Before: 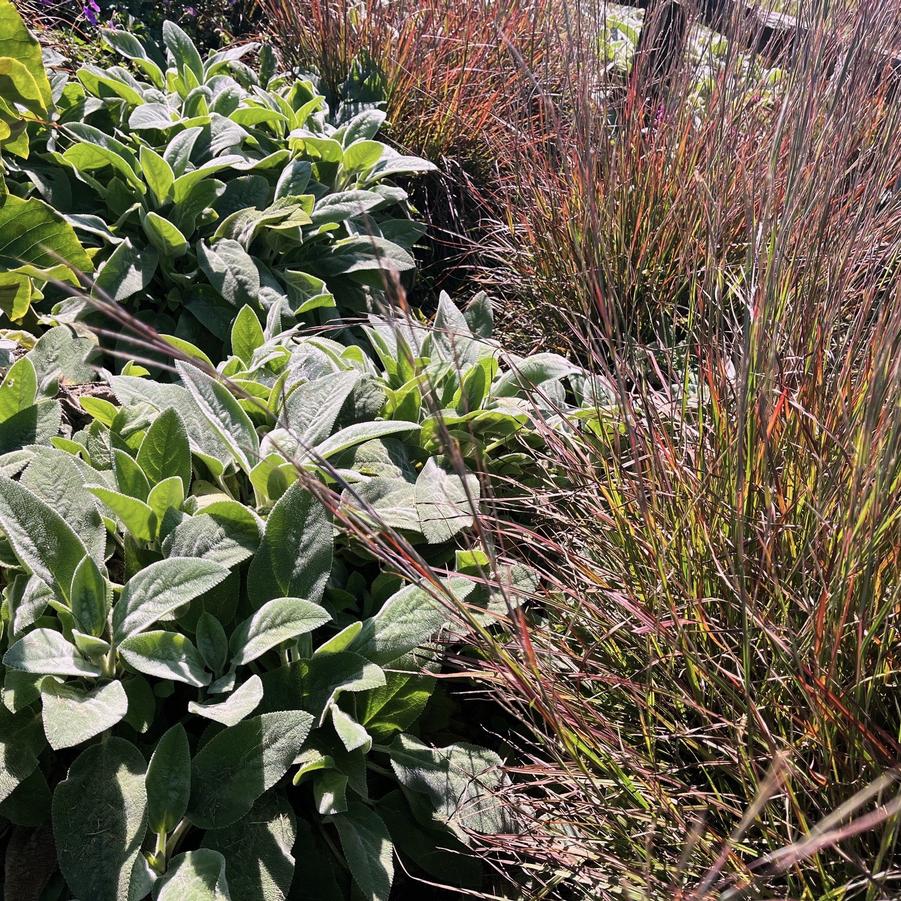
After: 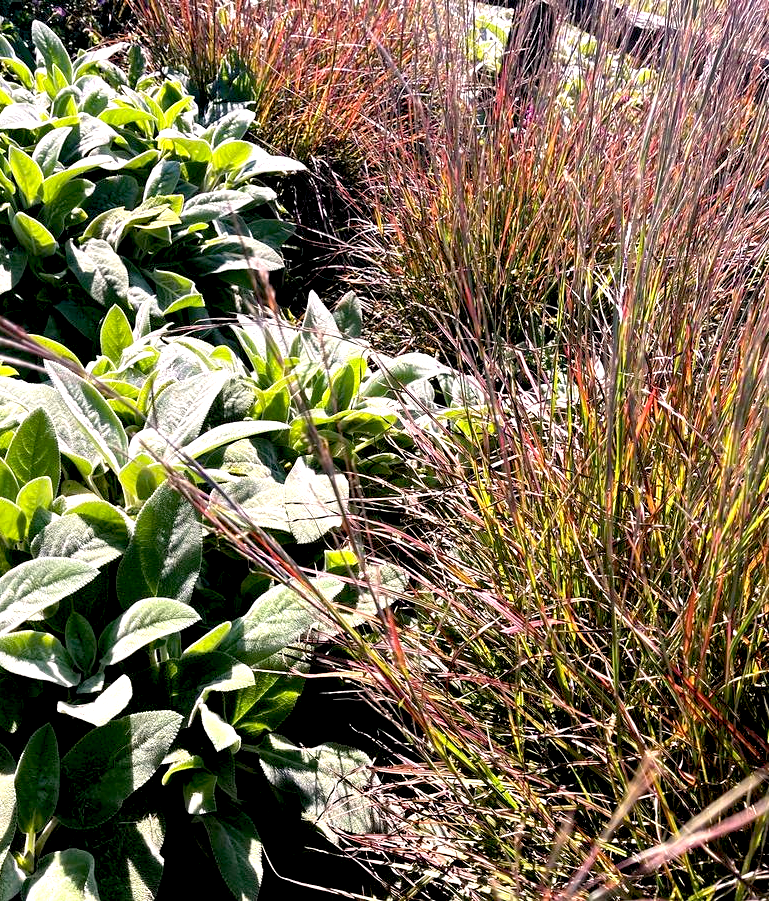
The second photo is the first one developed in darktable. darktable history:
crop and rotate: left 14.634%
exposure: exposure 0.195 EV, compensate highlight preservation false
color balance rgb: highlights gain › chroma 1.009%, highlights gain › hue 60.16°, global offset › luminance -1.436%, perceptual saturation grading › global saturation -0.296%, perceptual brilliance grading › global brilliance 18.088%, global vibrance 20%
